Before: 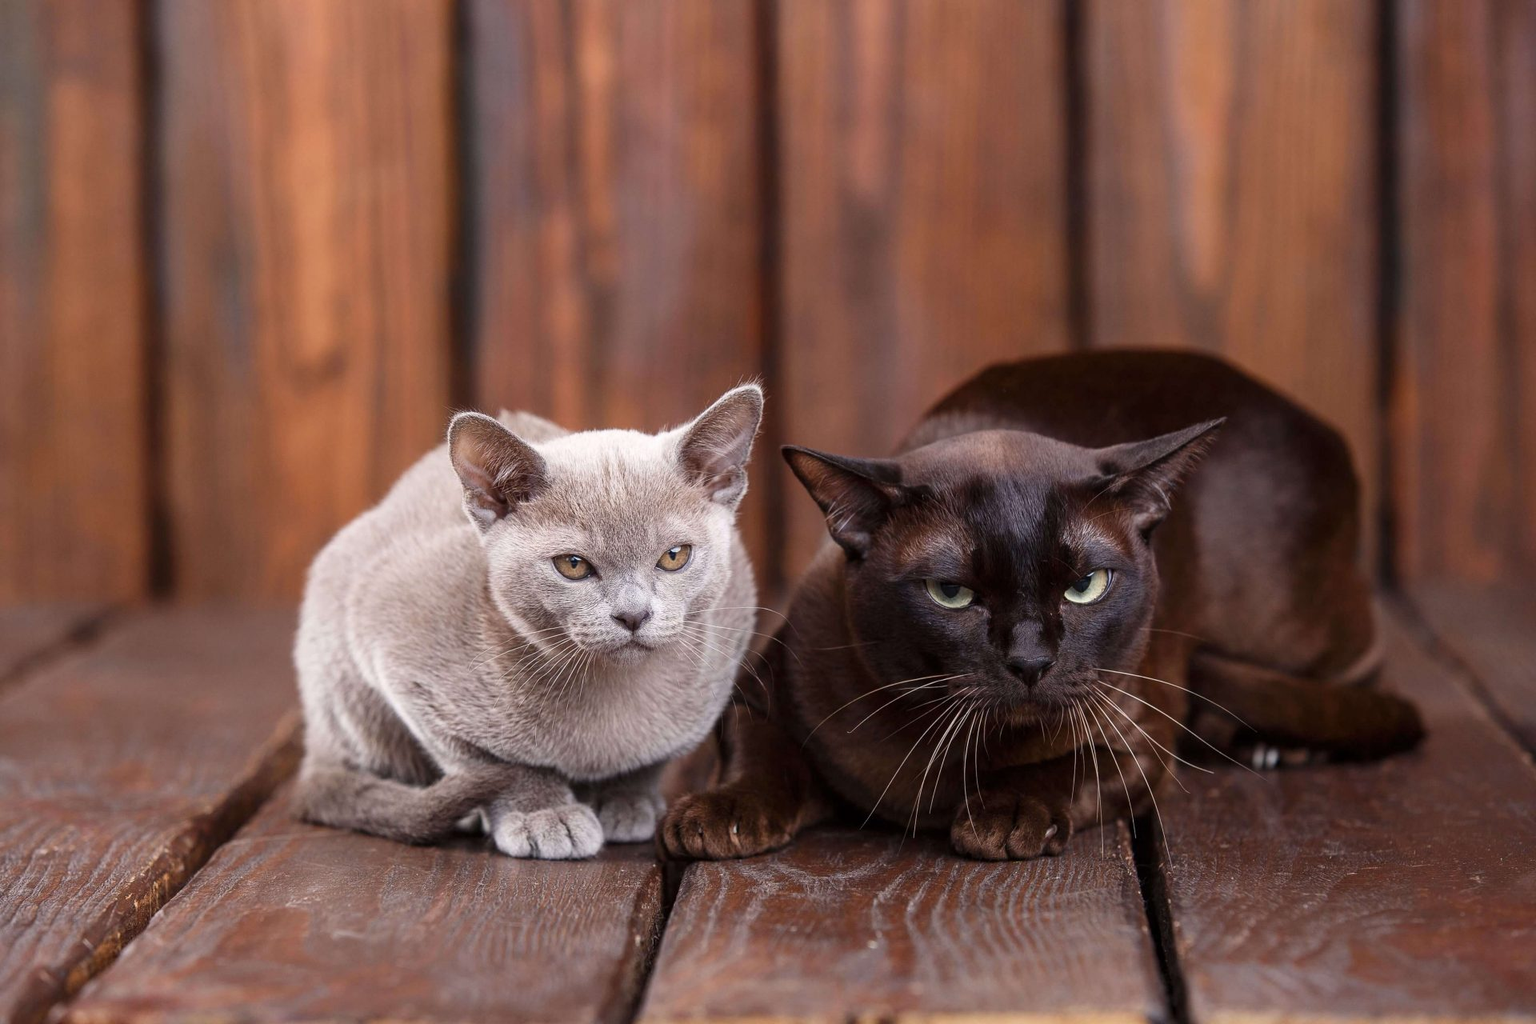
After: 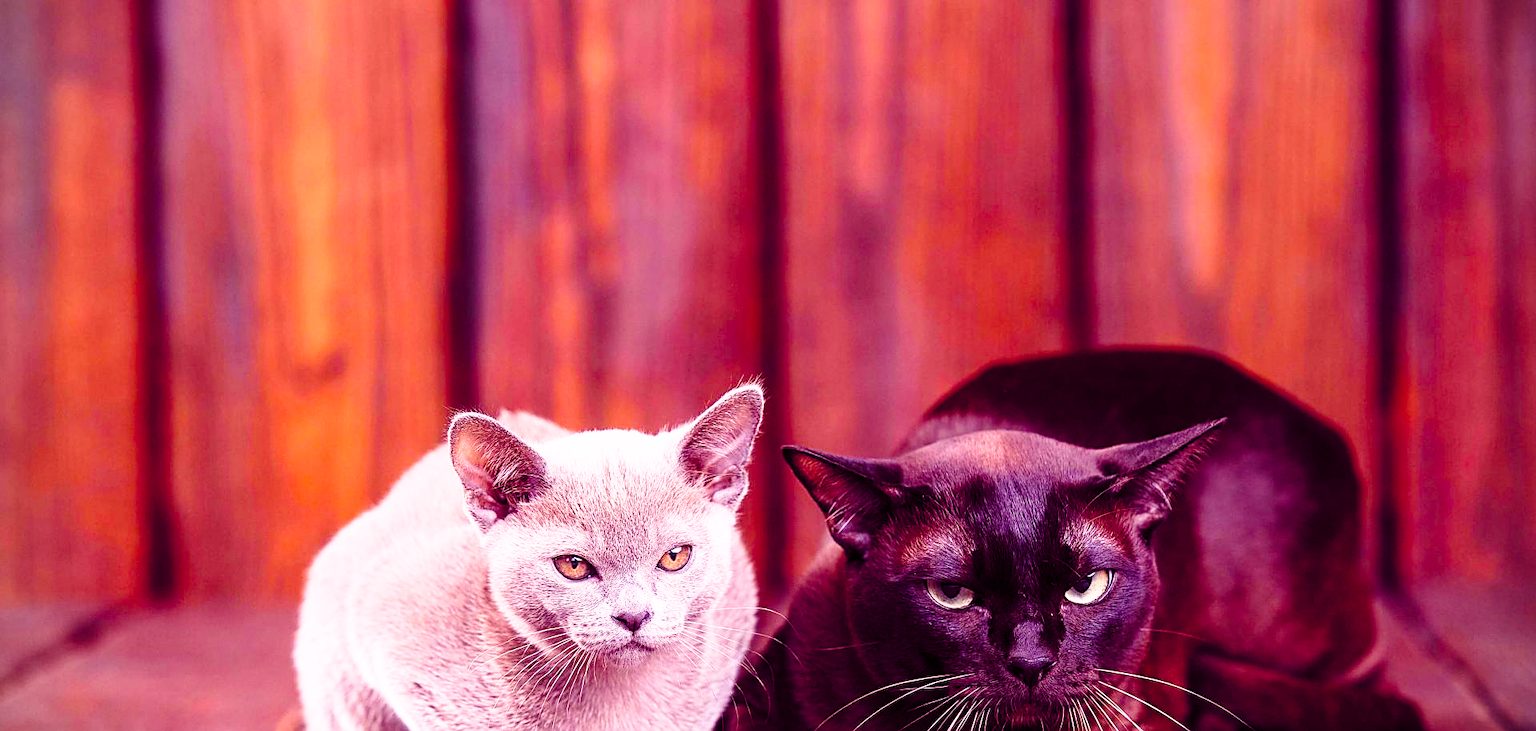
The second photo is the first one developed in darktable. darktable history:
graduated density: on, module defaults
crop: bottom 28.576%
vignetting: fall-off start 91.19%
white balance: red 1.05, blue 1.072
base curve: curves: ch0 [(0, 0) (0.026, 0.03) (0.109, 0.232) (0.351, 0.748) (0.669, 0.968) (1, 1)], preserve colors none
color balance rgb: shadows lift › chroma 6.43%, shadows lift › hue 305.74°, highlights gain › chroma 2.43%, highlights gain › hue 35.74°, global offset › chroma 0.28%, global offset › hue 320.29°, linear chroma grading › global chroma 5.5%, perceptual saturation grading › global saturation 30%, contrast 5.15%
sharpen: on, module defaults
